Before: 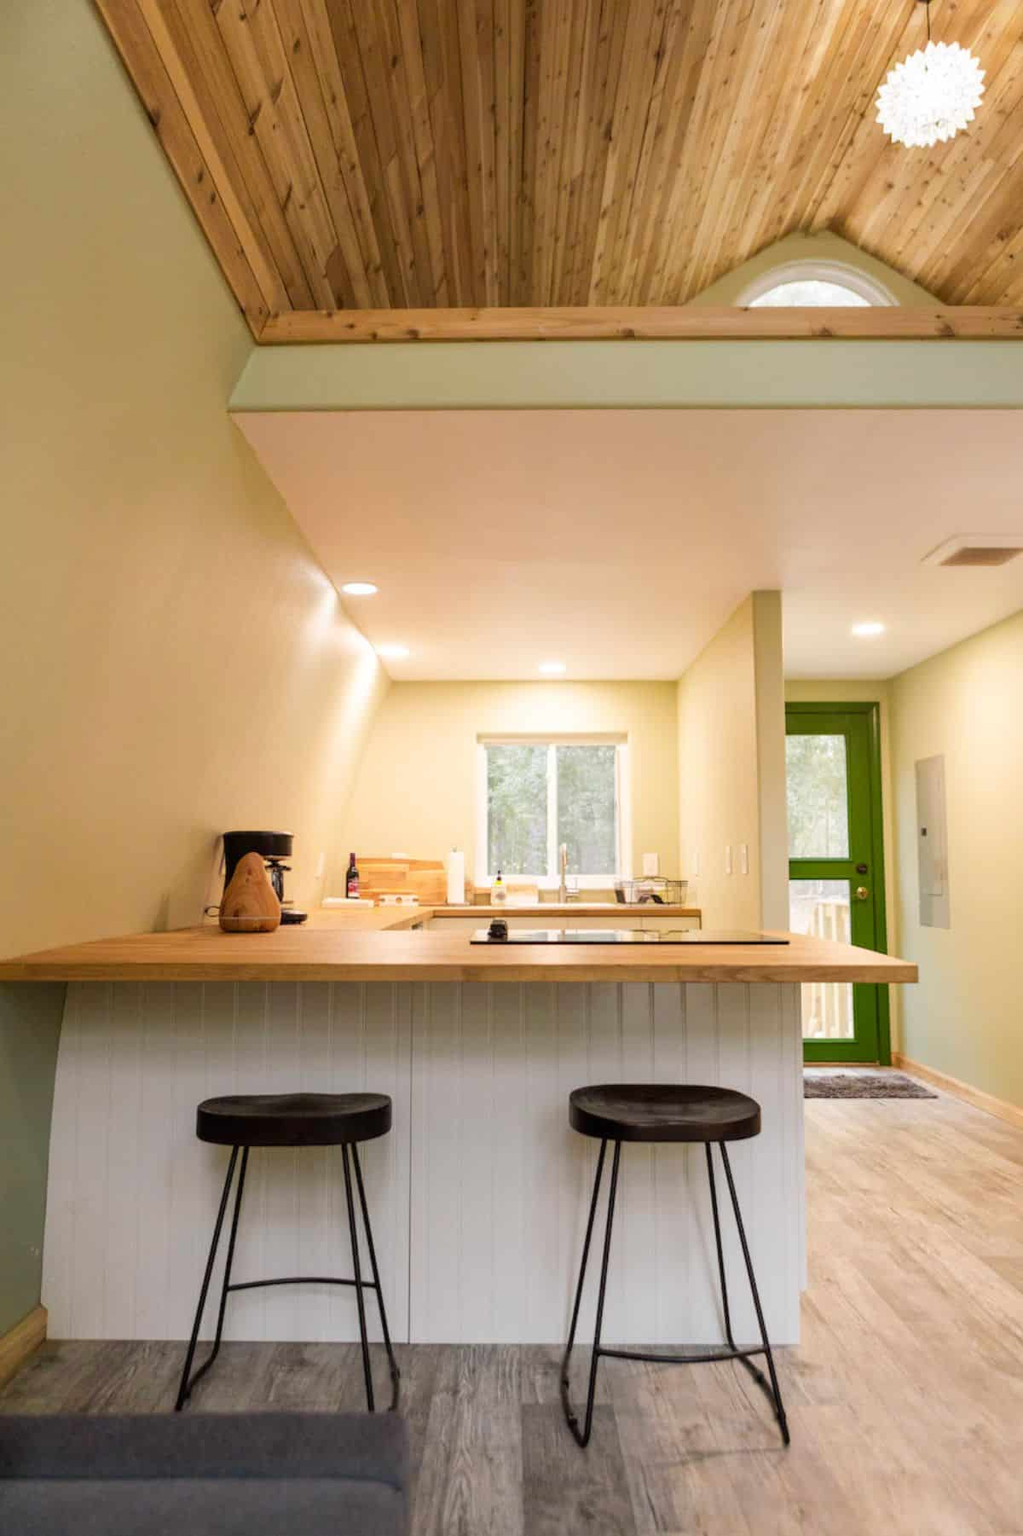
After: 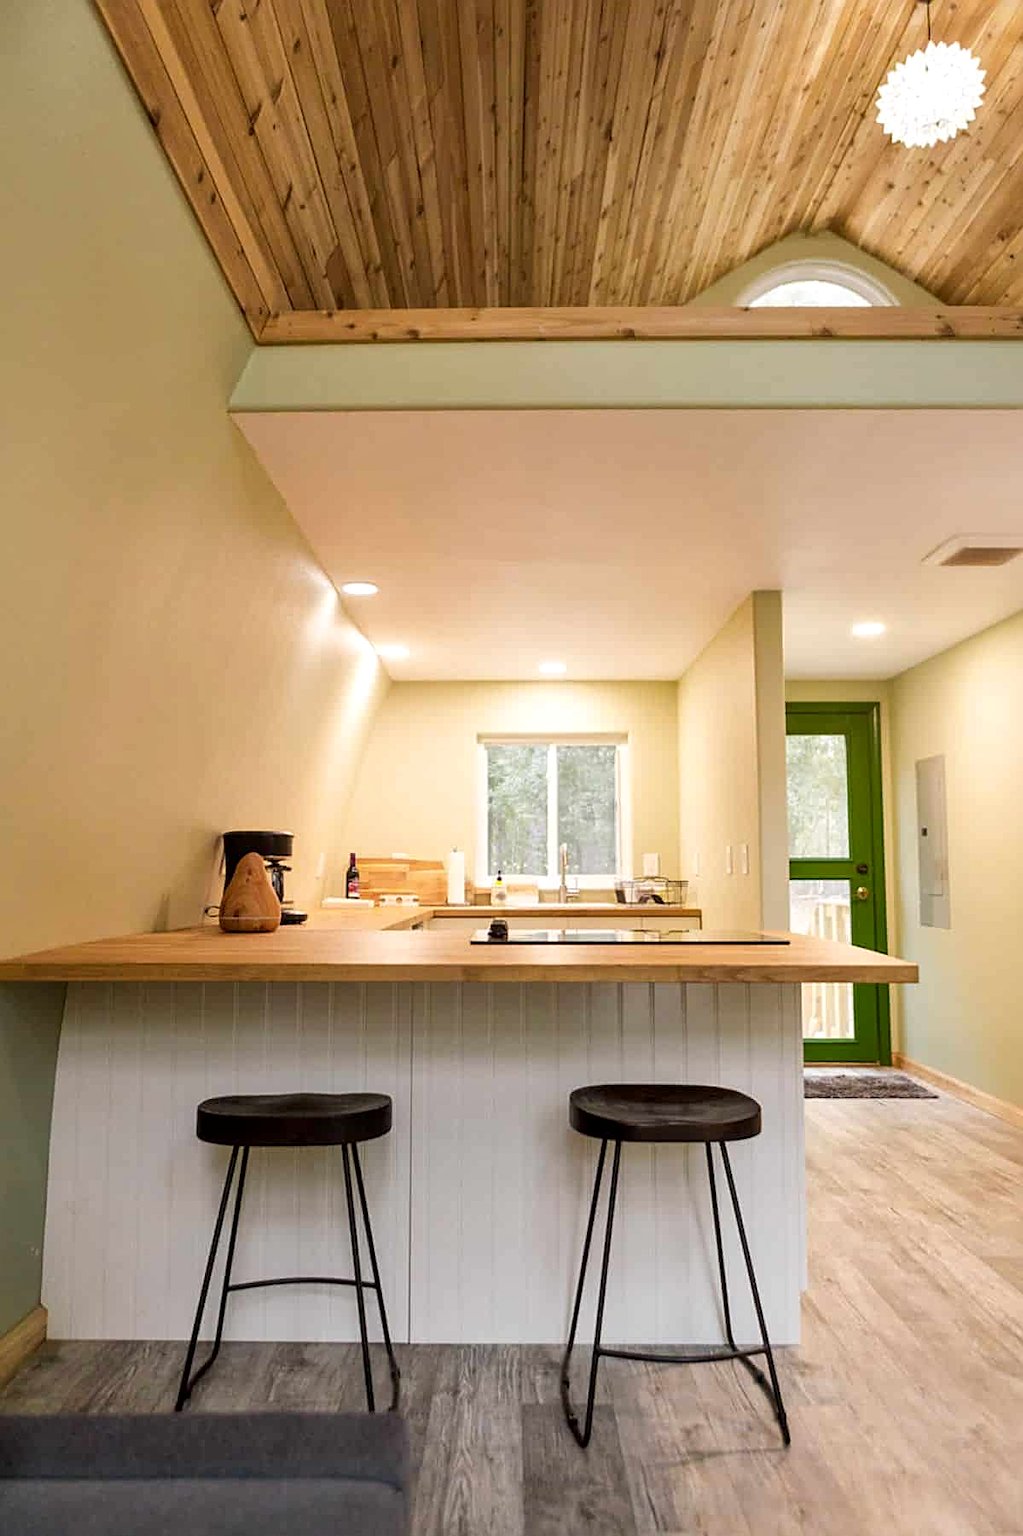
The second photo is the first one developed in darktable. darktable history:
local contrast: mode bilateral grid, contrast 25, coarseness 50, detail 123%, midtone range 0.2
sharpen: on, module defaults
